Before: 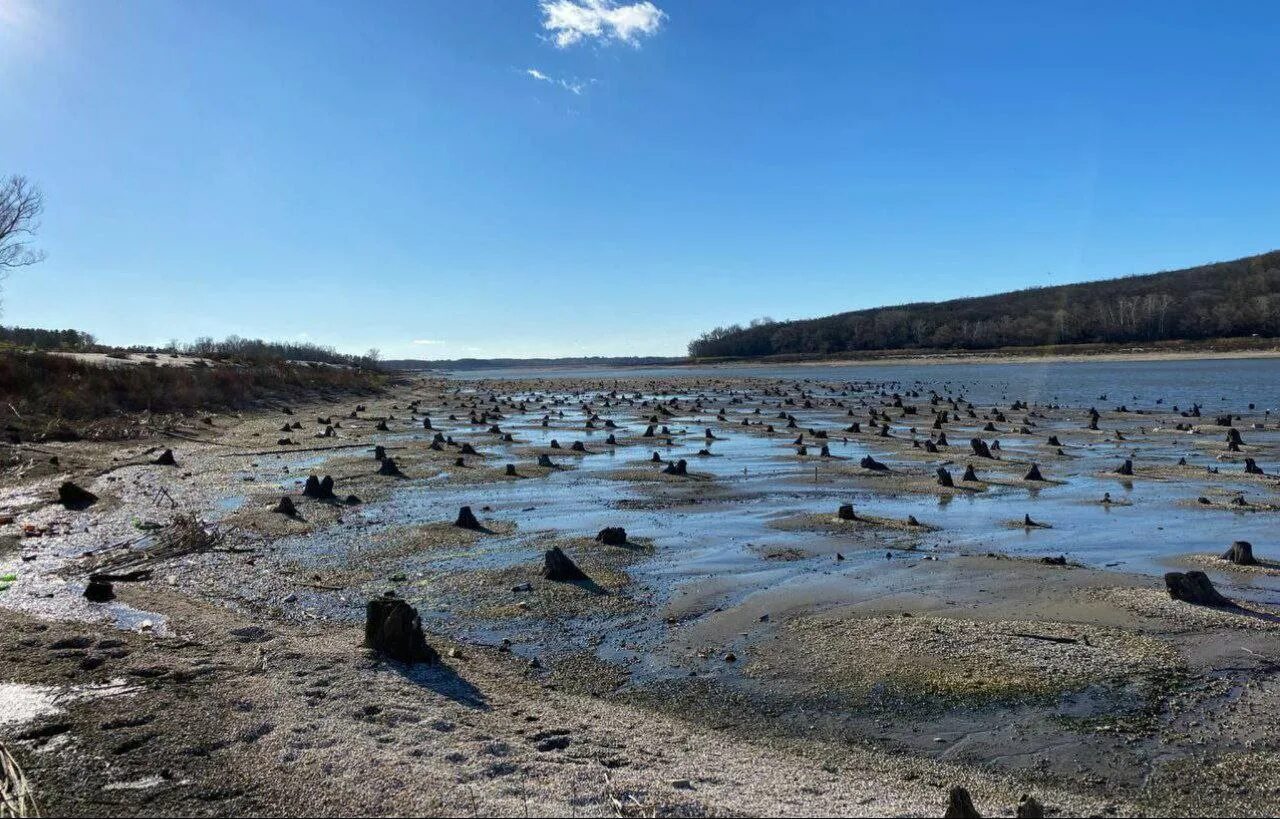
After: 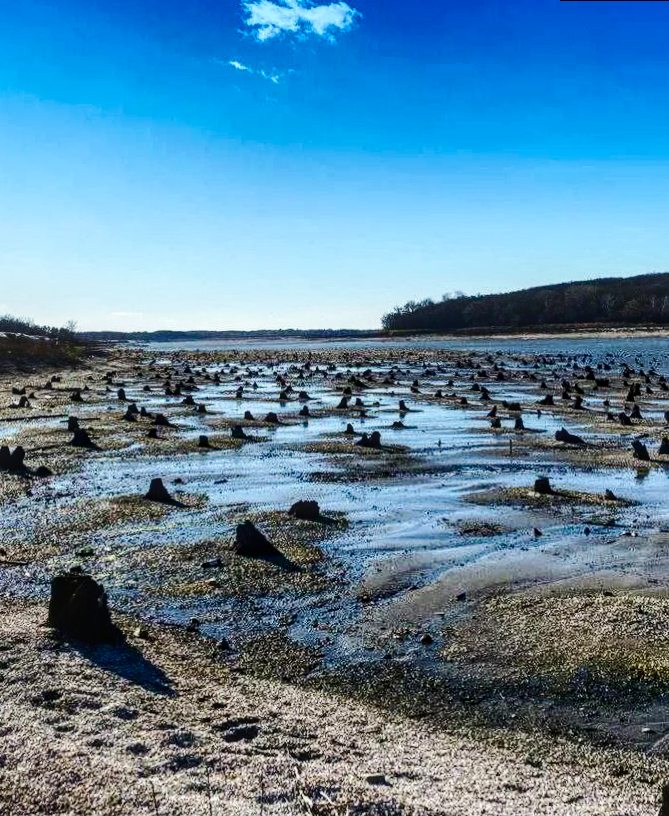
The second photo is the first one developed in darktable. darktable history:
base curve: curves: ch0 [(0, 0) (0.032, 0.025) (0.121, 0.166) (0.206, 0.329) (0.605, 0.79) (1, 1)], preserve colors none
rotate and perspective: rotation 0.215°, lens shift (vertical) -0.139, crop left 0.069, crop right 0.939, crop top 0.002, crop bottom 0.996
crop: left 21.674%, right 22.086%
contrast brightness saturation: contrast 0.24, brightness -0.24, saturation 0.14
exposure: black level correction -0.023, exposure -0.039 EV, compensate highlight preservation false
shadows and highlights: shadows 25, highlights -25
local contrast: highlights 55%, shadows 52%, detail 130%, midtone range 0.452
graduated density: density 2.02 EV, hardness 44%, rotation 0.374°, offset 8.21, hue 208.8°, saturation 97%
